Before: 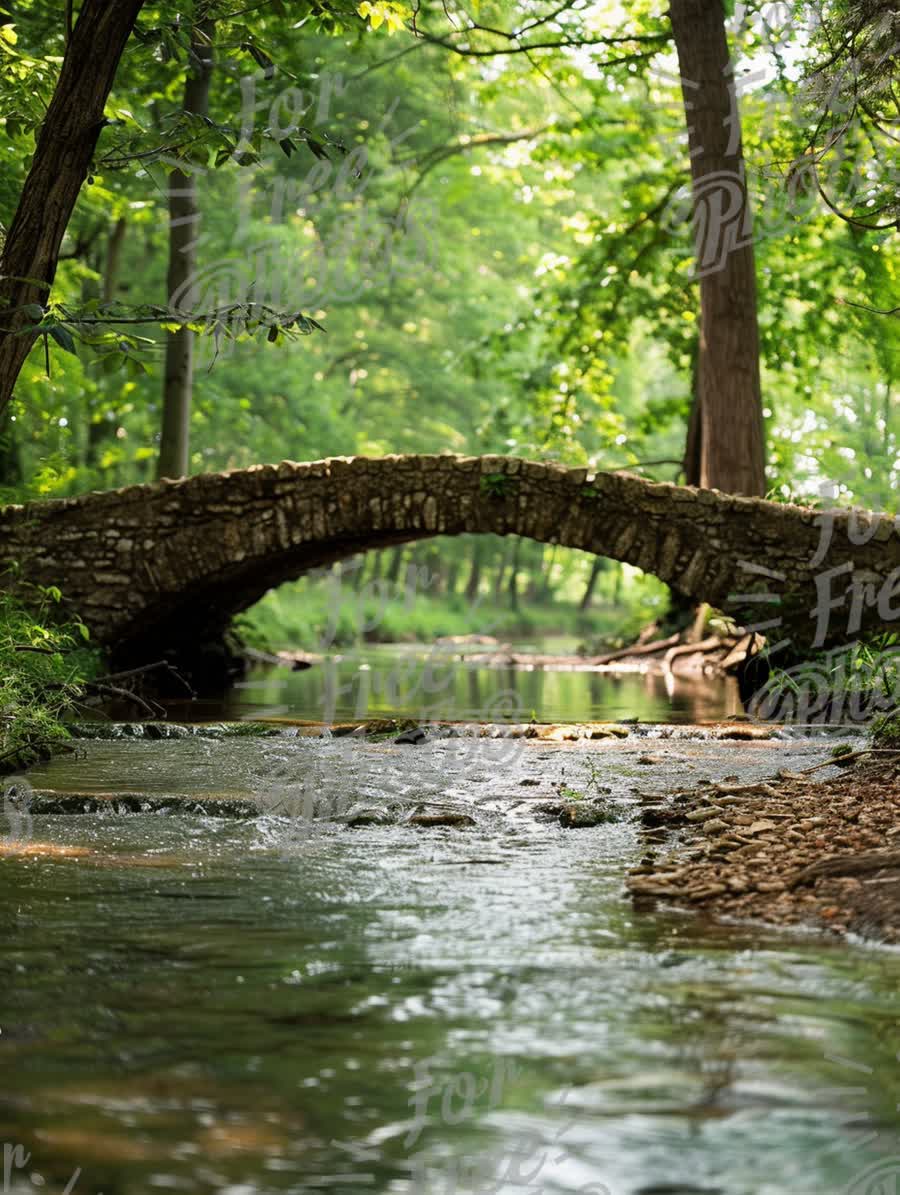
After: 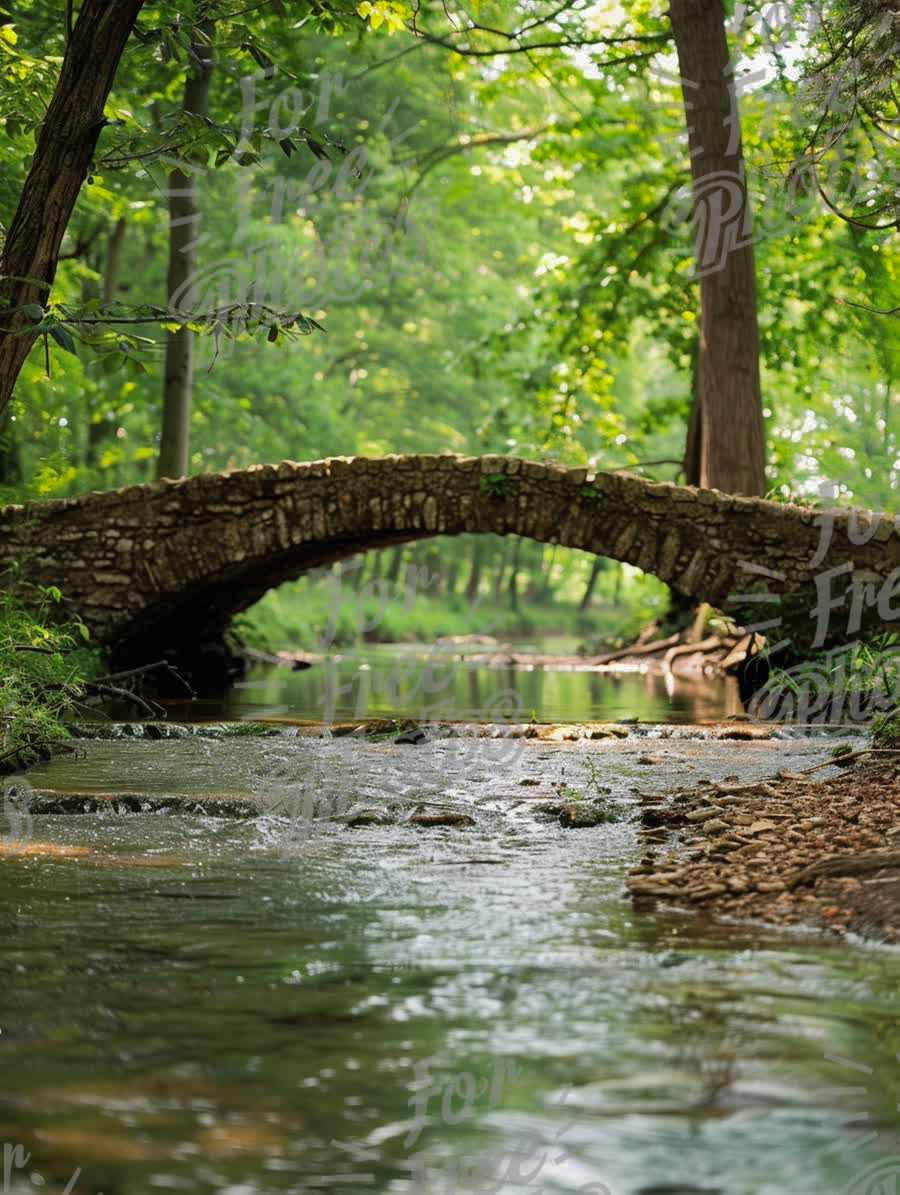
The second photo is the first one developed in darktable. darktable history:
shadows and highlights: shadows 39.37, highlights -59.7
